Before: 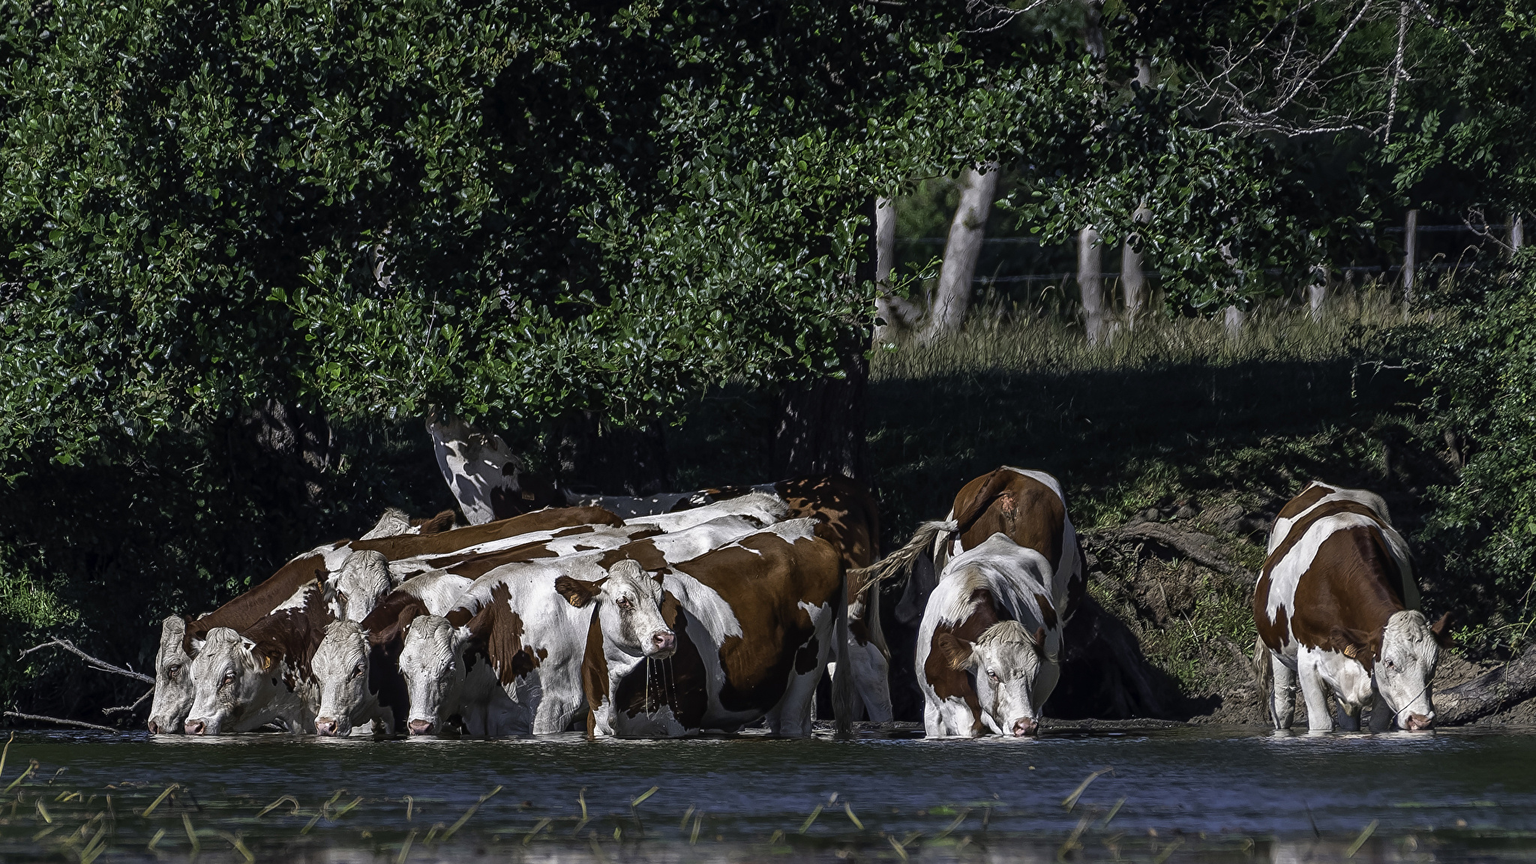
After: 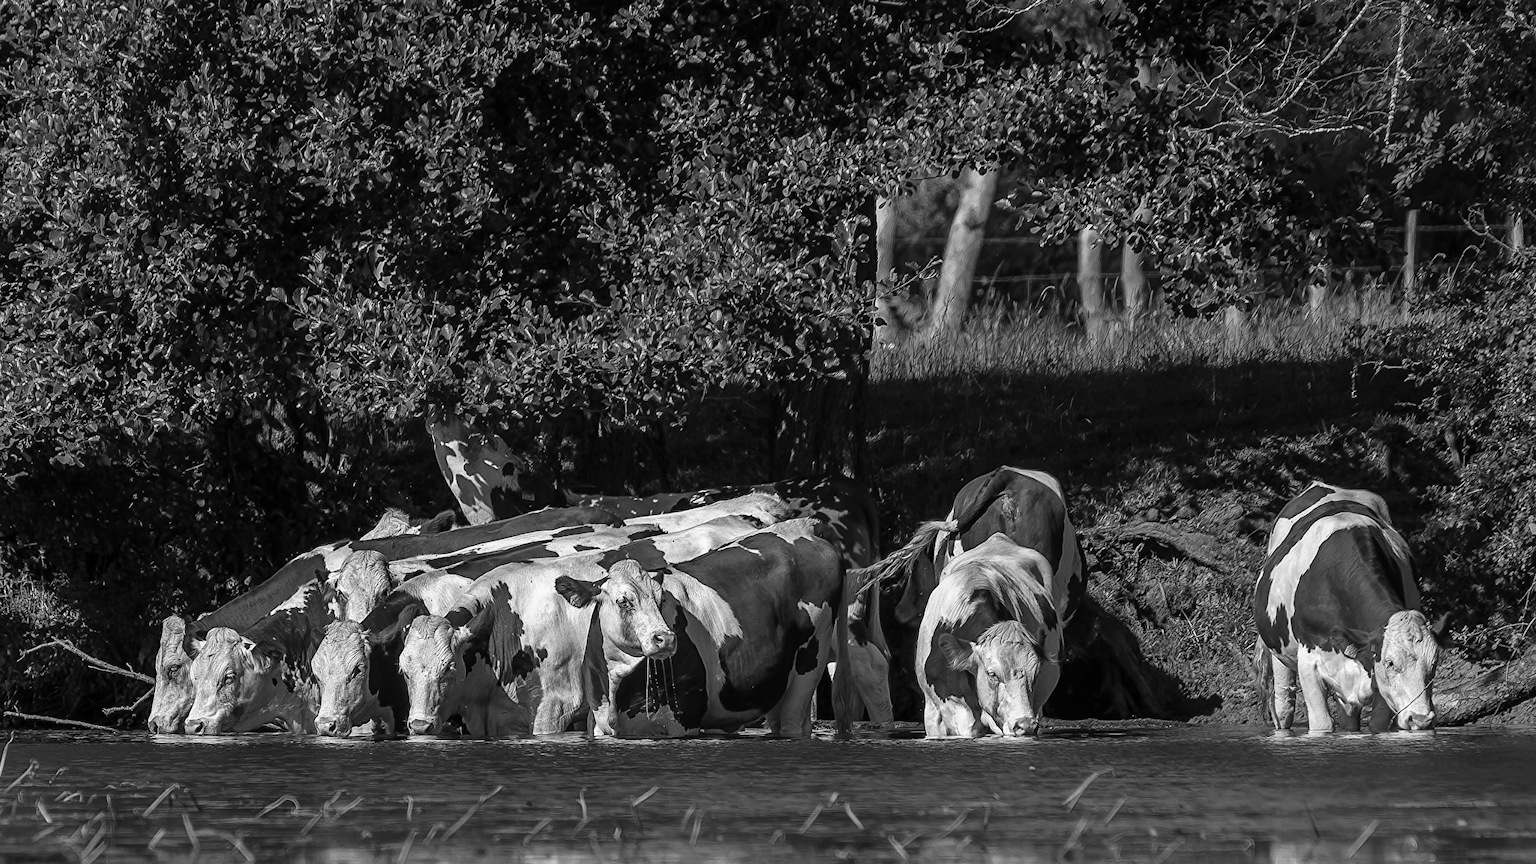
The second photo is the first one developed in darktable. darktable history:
monochrome: on, module defaults
color balance: output saturation 110%
